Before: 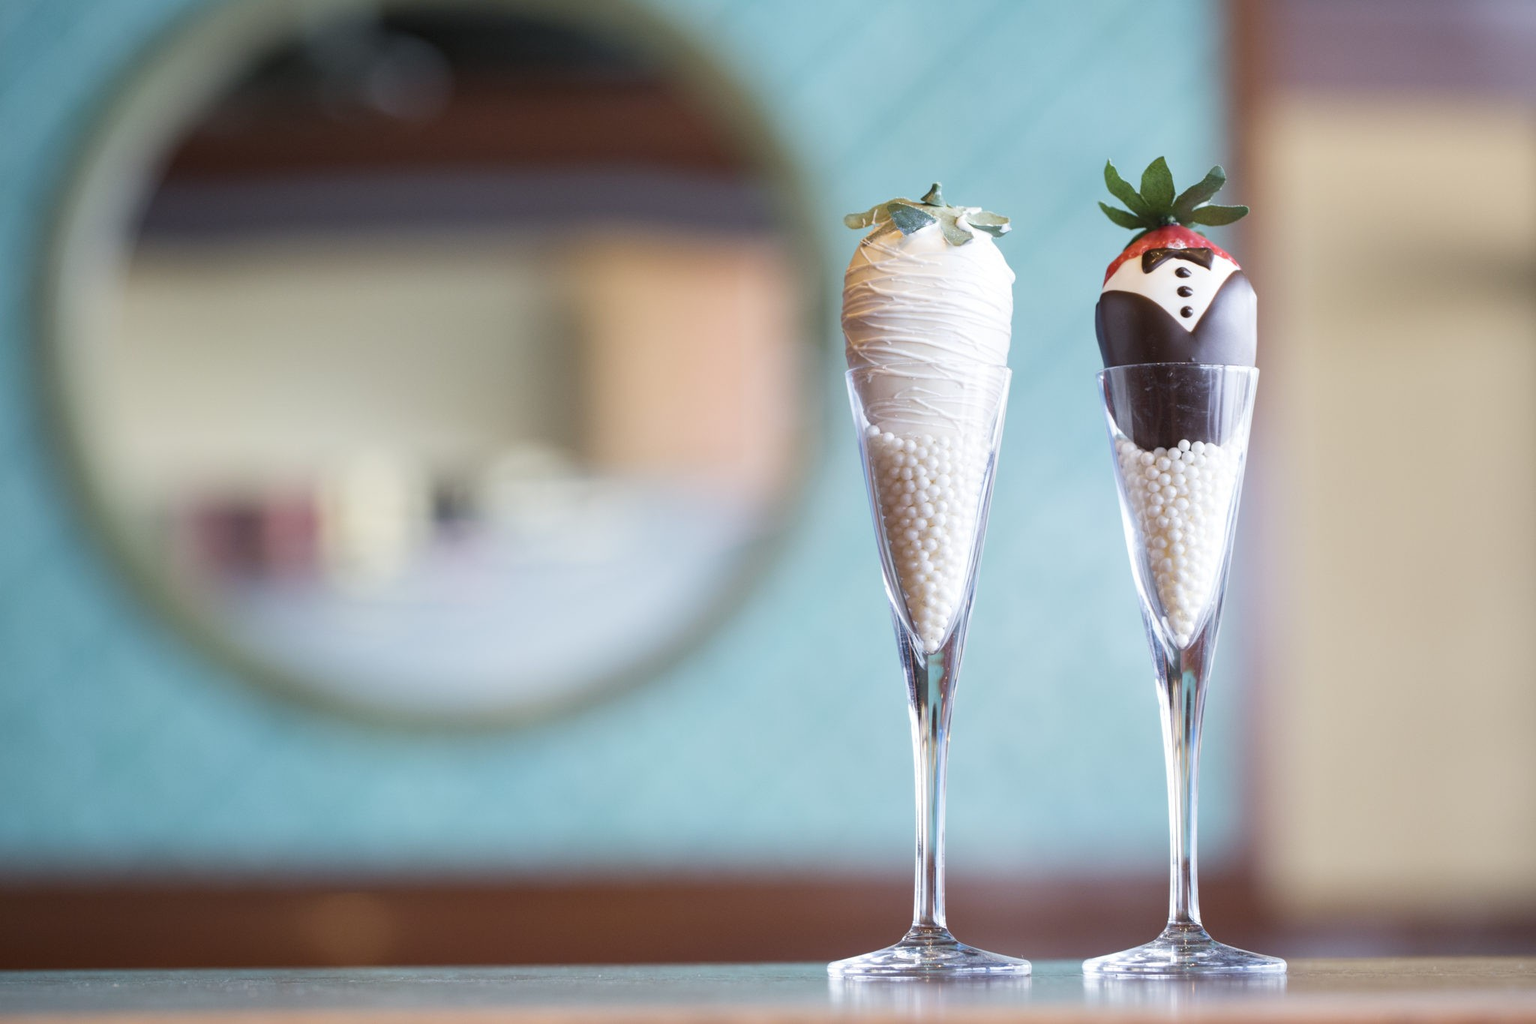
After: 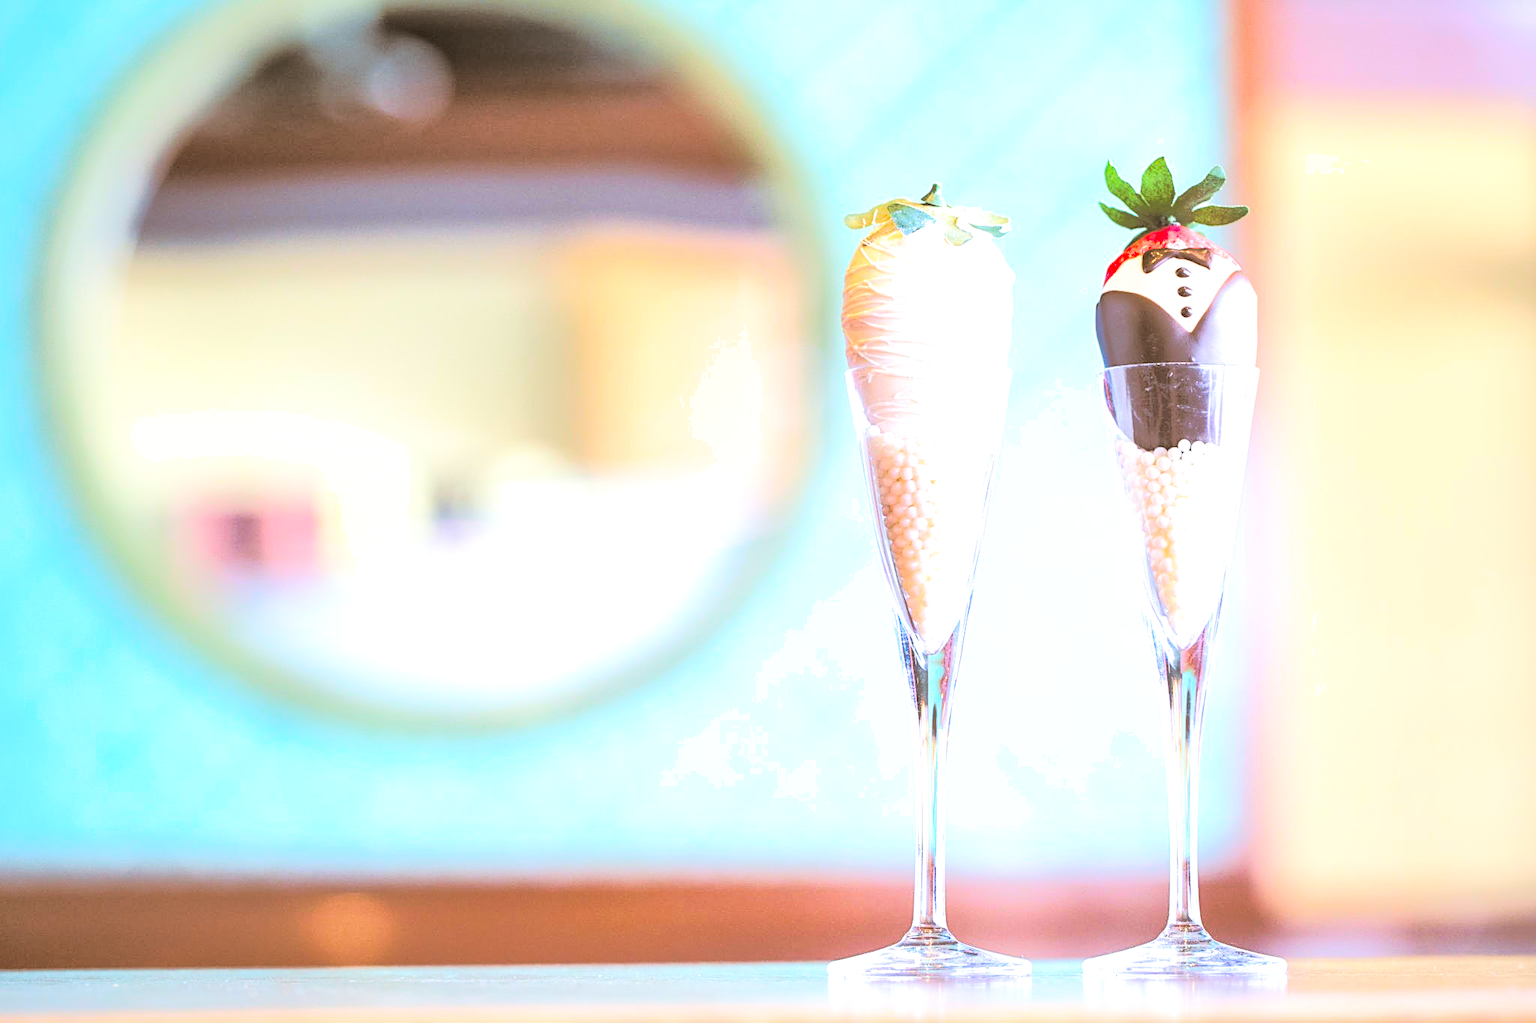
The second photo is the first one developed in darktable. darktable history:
sharpen: on, module defaults
split-toning: shadows › hue 32.4°, shadows › saturation 0.51, highlights › hue 180°, highlights › saturation 0, balance -60.17, compress 55.19%
shadows and highlights: on, module defaults
exposure: black level correction 0, exposure 1.741 EV, compensate exposure bias true, compensate highlight preservation false
tone curve: curves: ch0 [(0, 0.026) (0.146, 0.158) (0.272, 0.34) (0.434, 0.625) (0.676, 0.871) (0.994, 0.955)], color space Lab, linked channels, preserve colors none
local contrast: on, module defaults
